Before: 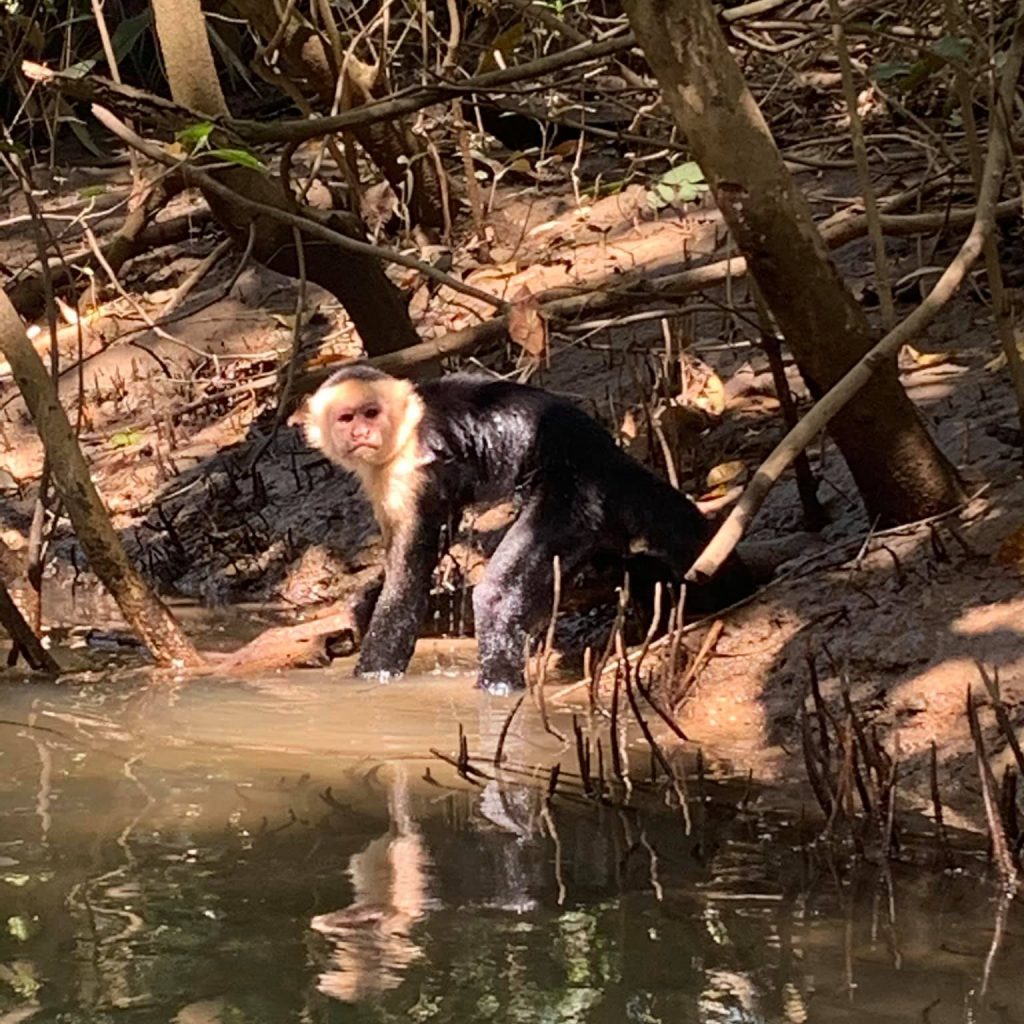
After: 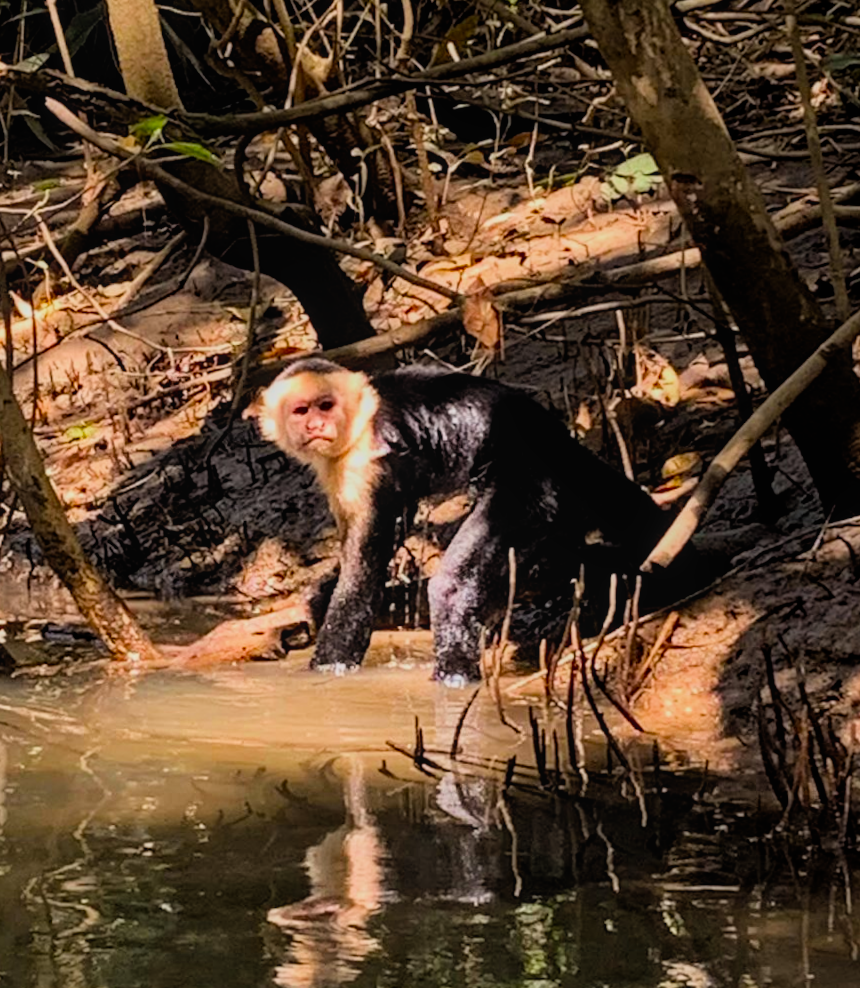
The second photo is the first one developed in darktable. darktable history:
crop and rotate: angle 1°, left 4.281%, top 0.642%, right 11.383%, bottom 2.486%
rotate and perspective: rotation 0.8°, automatic cropping off
tone equalizer: -8 EV -0.001 EV, -7 EV 0.001 EV, -6 EV -0.002 EV, -5 EV -0.003 EV, -4 EV -0.062 EV, -3 EV -0.222 EV, -2 EV -0.267 EV, -1 EV 0.105 EV, +0 EV 0.303 EV
local contrast: detail 110%
filmic rgb: black relative exposure -7.75 EV, white relative exposure 4.4 EV, threshold 3 EV, target black luminance 0%, hardness 3.76, latitude 50.51%, contrast 1.074, highlights saturation mix 10%, shadows ↔ highlights balance -0.22%, color science v4 (2020), enable highlight reconstruction true
